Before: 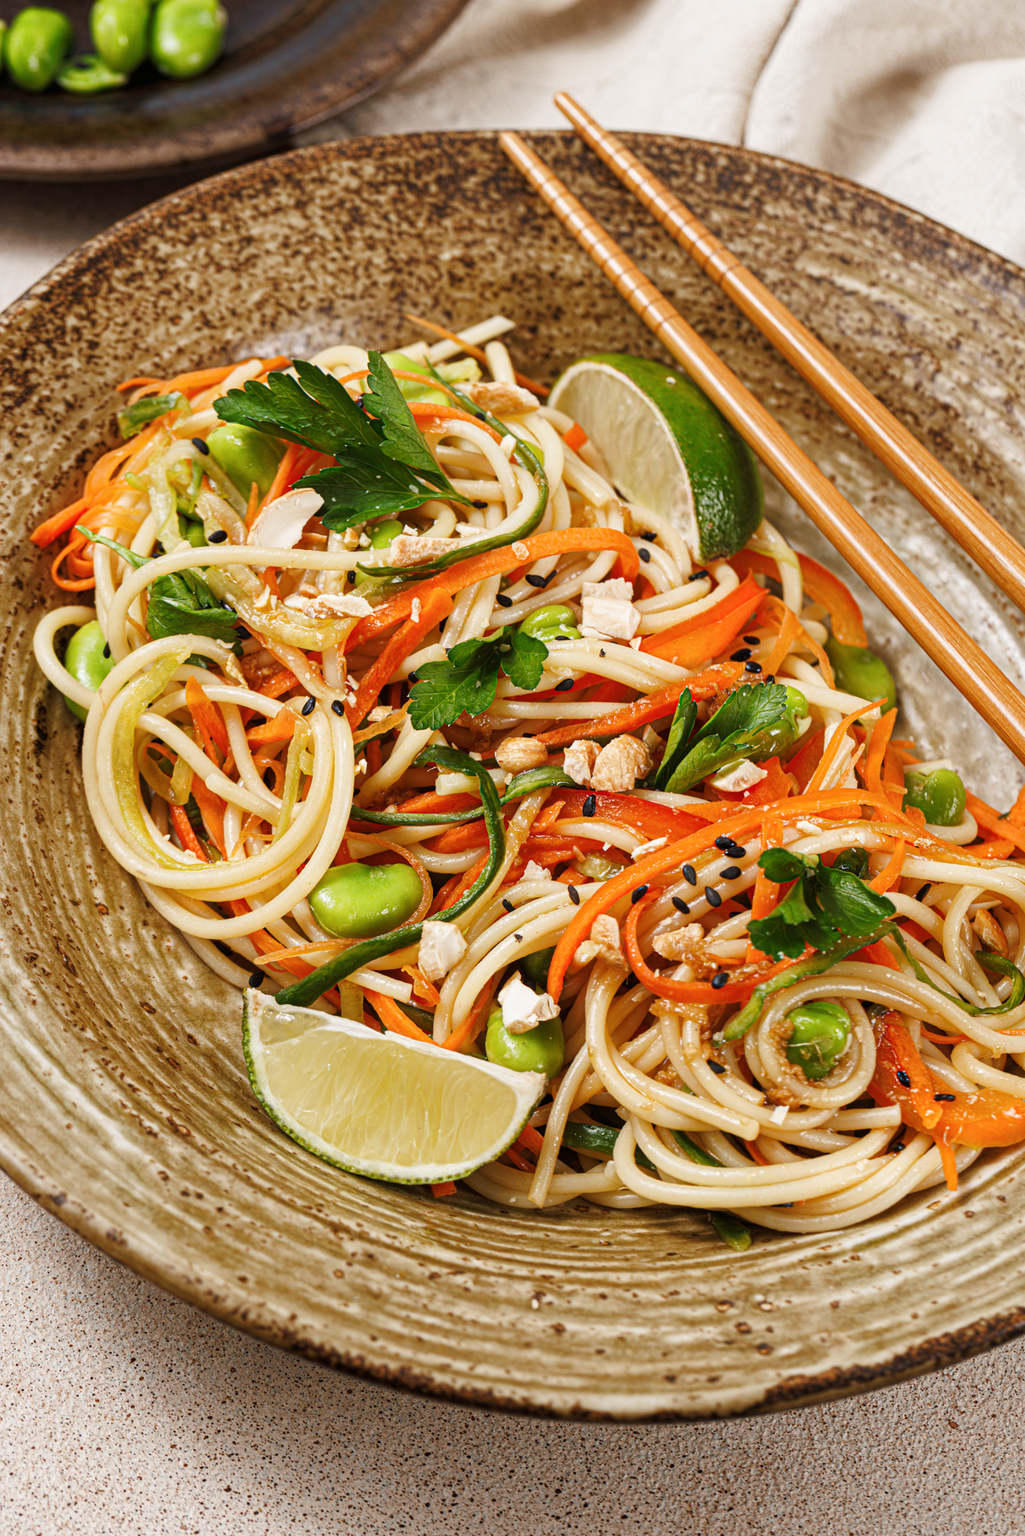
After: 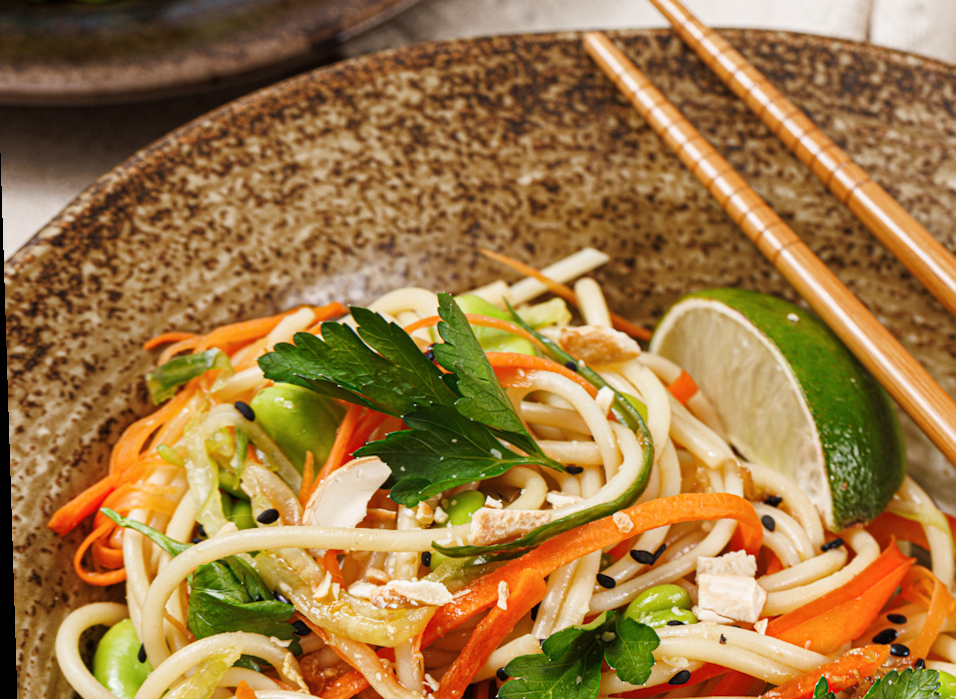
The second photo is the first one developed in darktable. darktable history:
rotate and perspective: rotation -1.77°, lens shift (horizontal) 0.004, automatic cropping off
crop: left 0.579%, top 7.627%, right 23.167%, bottom 54.275%
